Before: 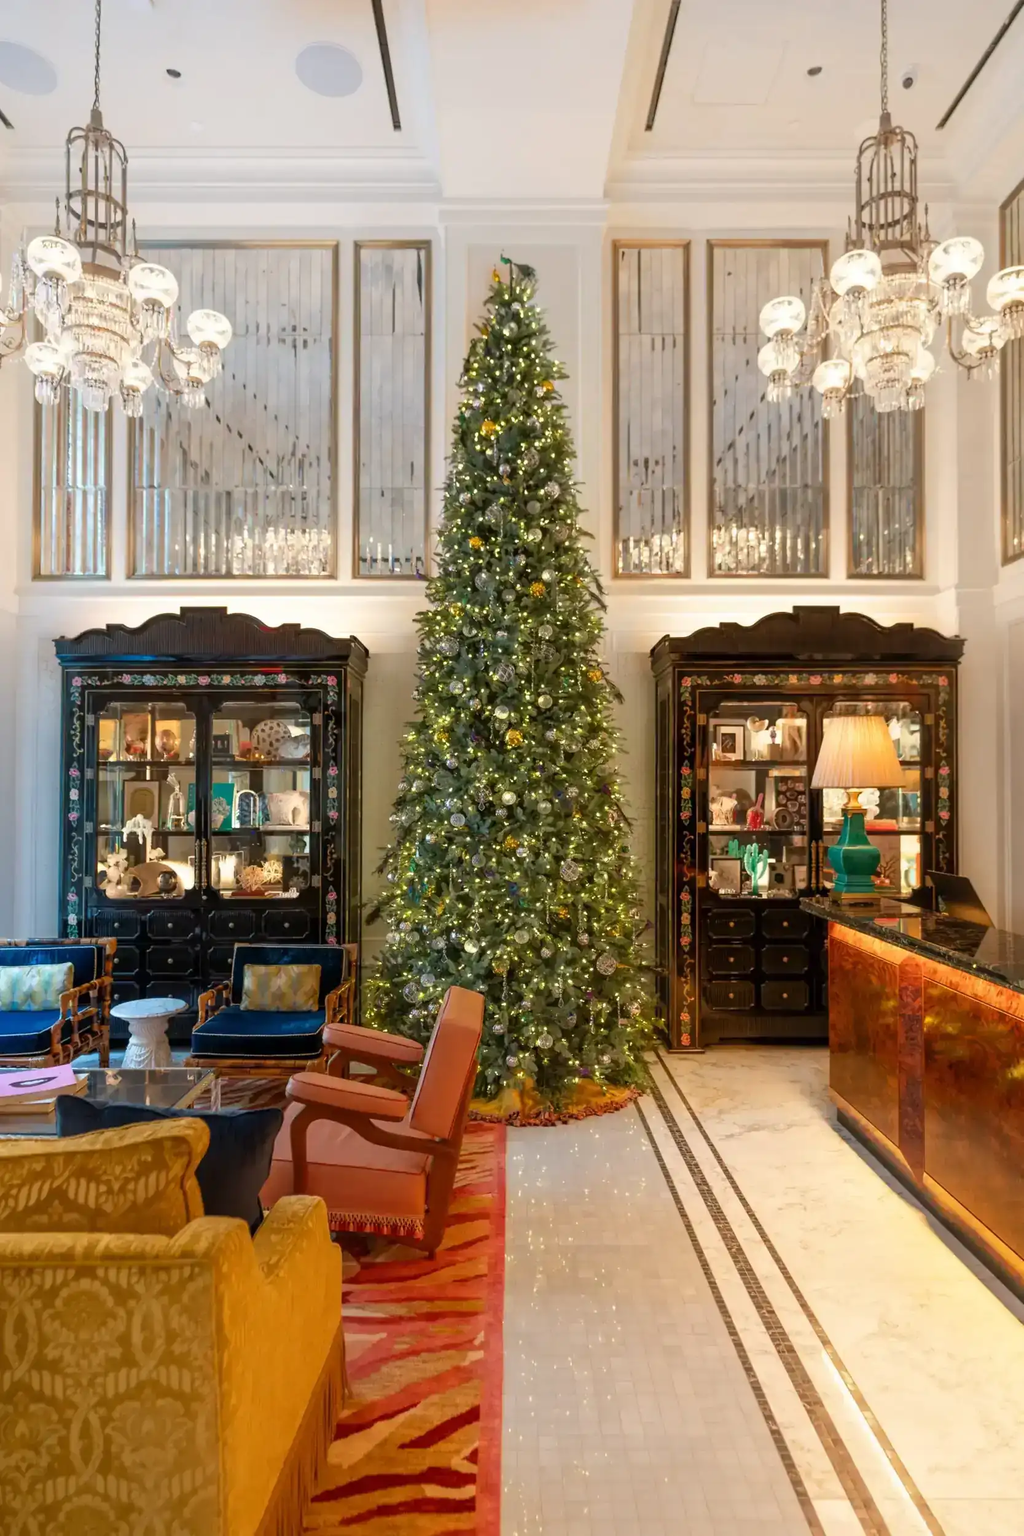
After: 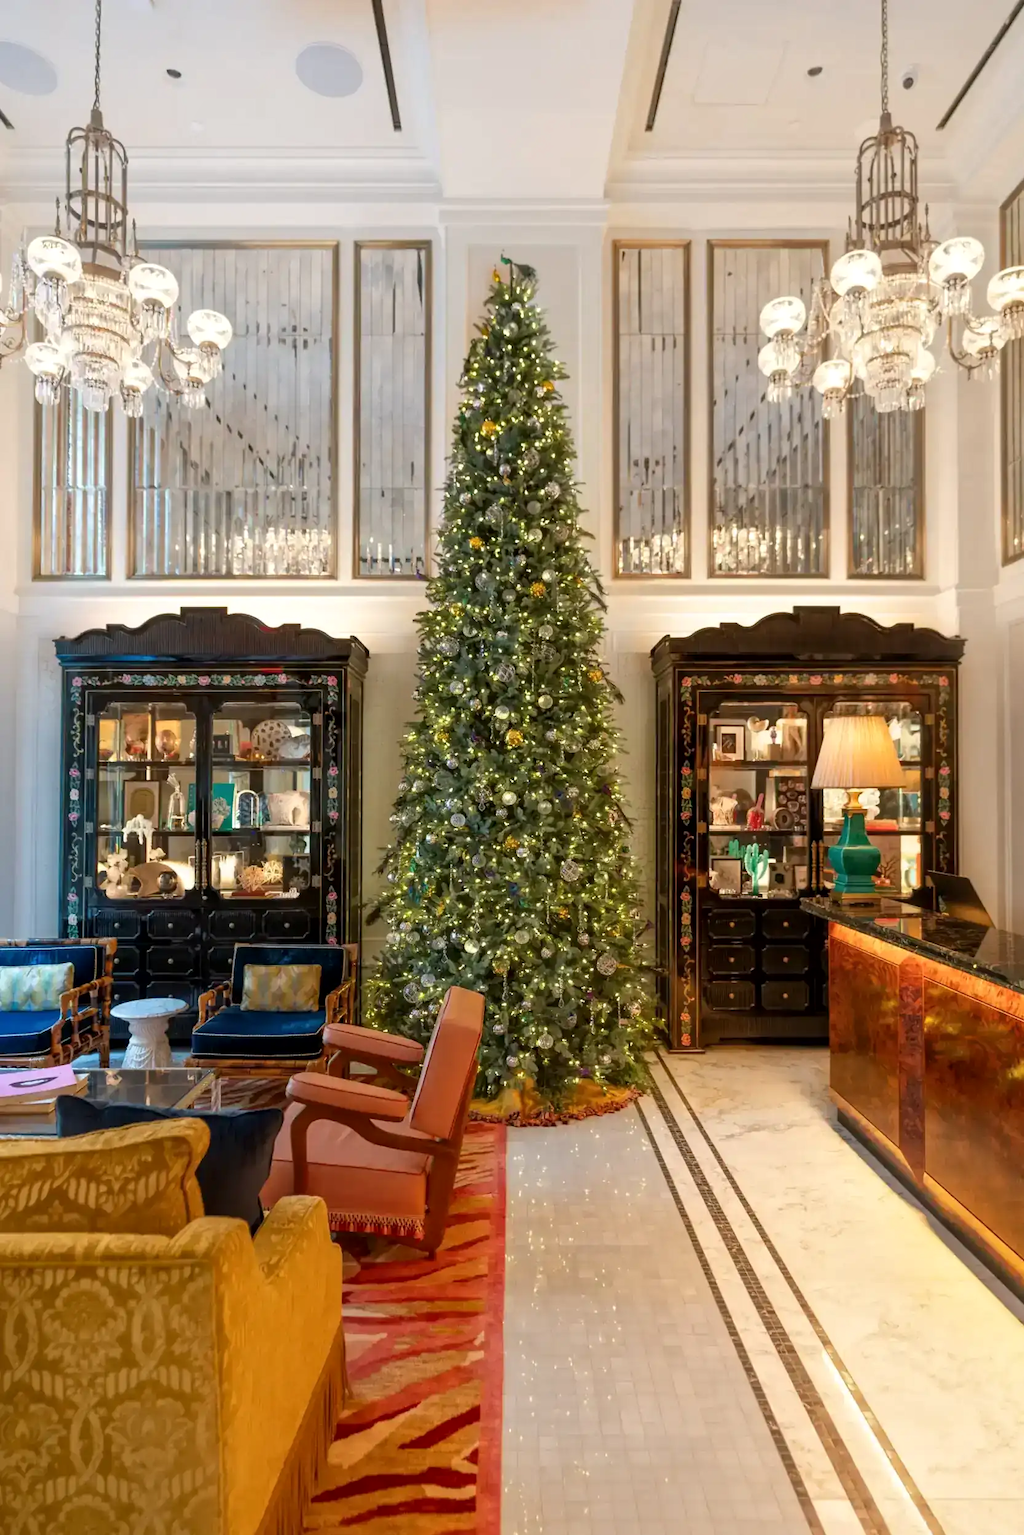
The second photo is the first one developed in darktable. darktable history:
local contrast: mode bilateral grid, contrast 21, coarseness 50, detail 121%, midtone range 0.2
